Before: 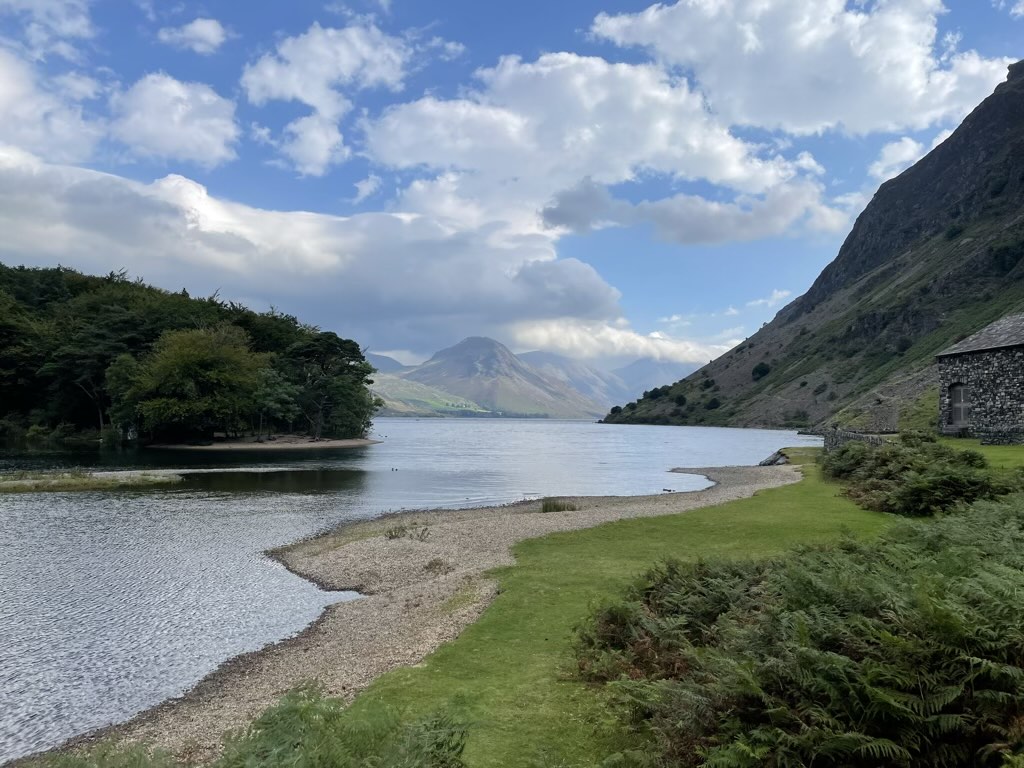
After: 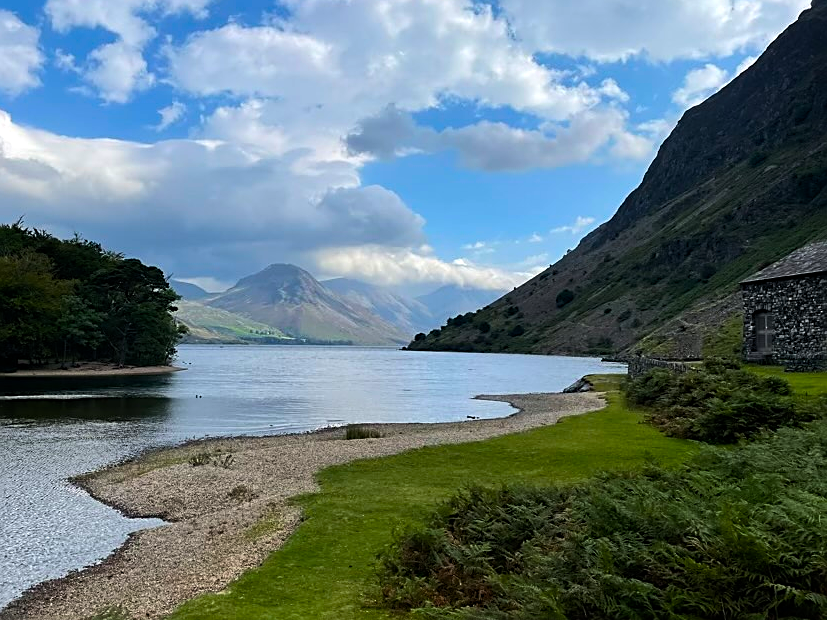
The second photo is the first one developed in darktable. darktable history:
crop: left 19.159%, top 9.58%, bottom 9.58%
tone equalizer: -8 EV -0.75 EV, -7 EV -0.7 EV, -6 EV -0.6 EV, -5 EV -0.4 EV, -3 EV 0.4 EV, -2 EV 0.6 EV, -1 EV 0.7 EV, +0 EV 0.75 EV, edges refinement/feathering 500, mask exposure compensation -1.57 EV, preserve details no
exposure: exposure -0.582 EV, compensate highlight preservation false
color balance rgb: perceptual saturation grading › global saturation 30%, global vibrance 20%
sharpen: on, module defaults
